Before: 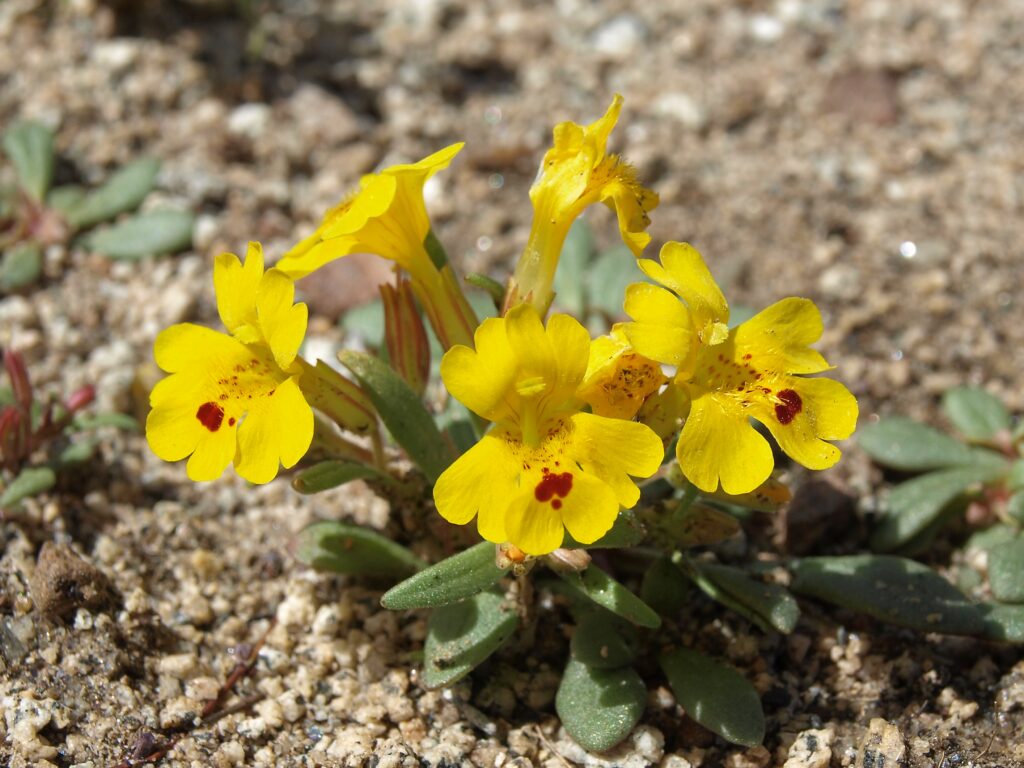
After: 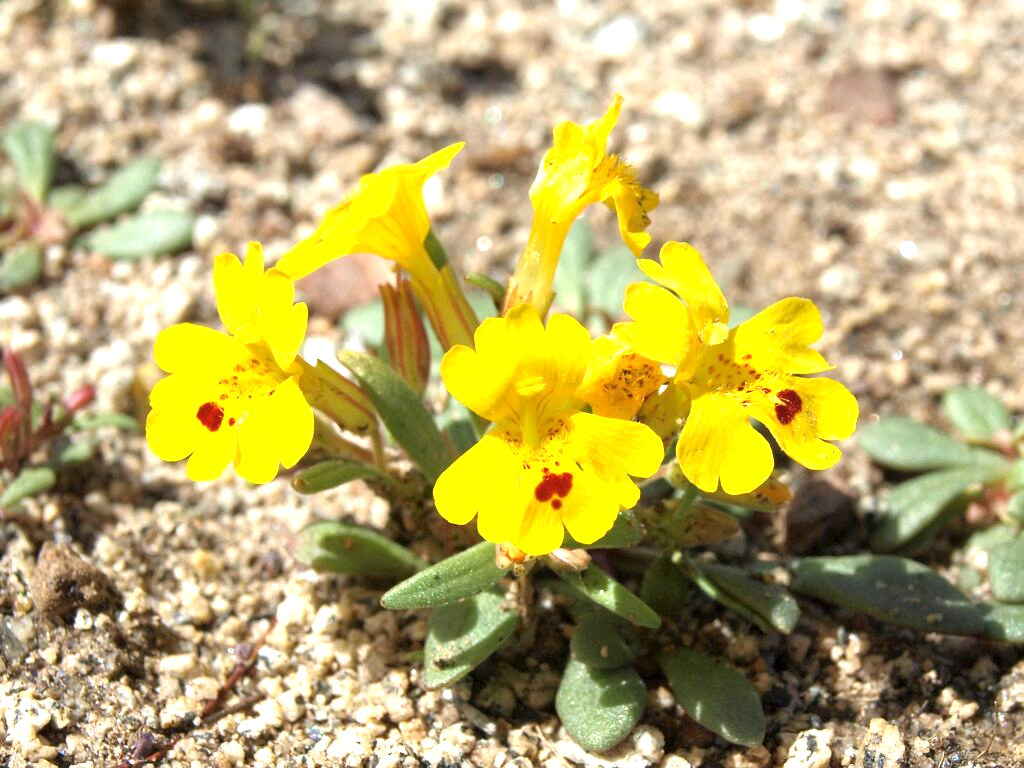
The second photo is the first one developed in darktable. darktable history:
exposure: black level correction 0.001, exposure 1.036 EV, compensate highlight preservation false
